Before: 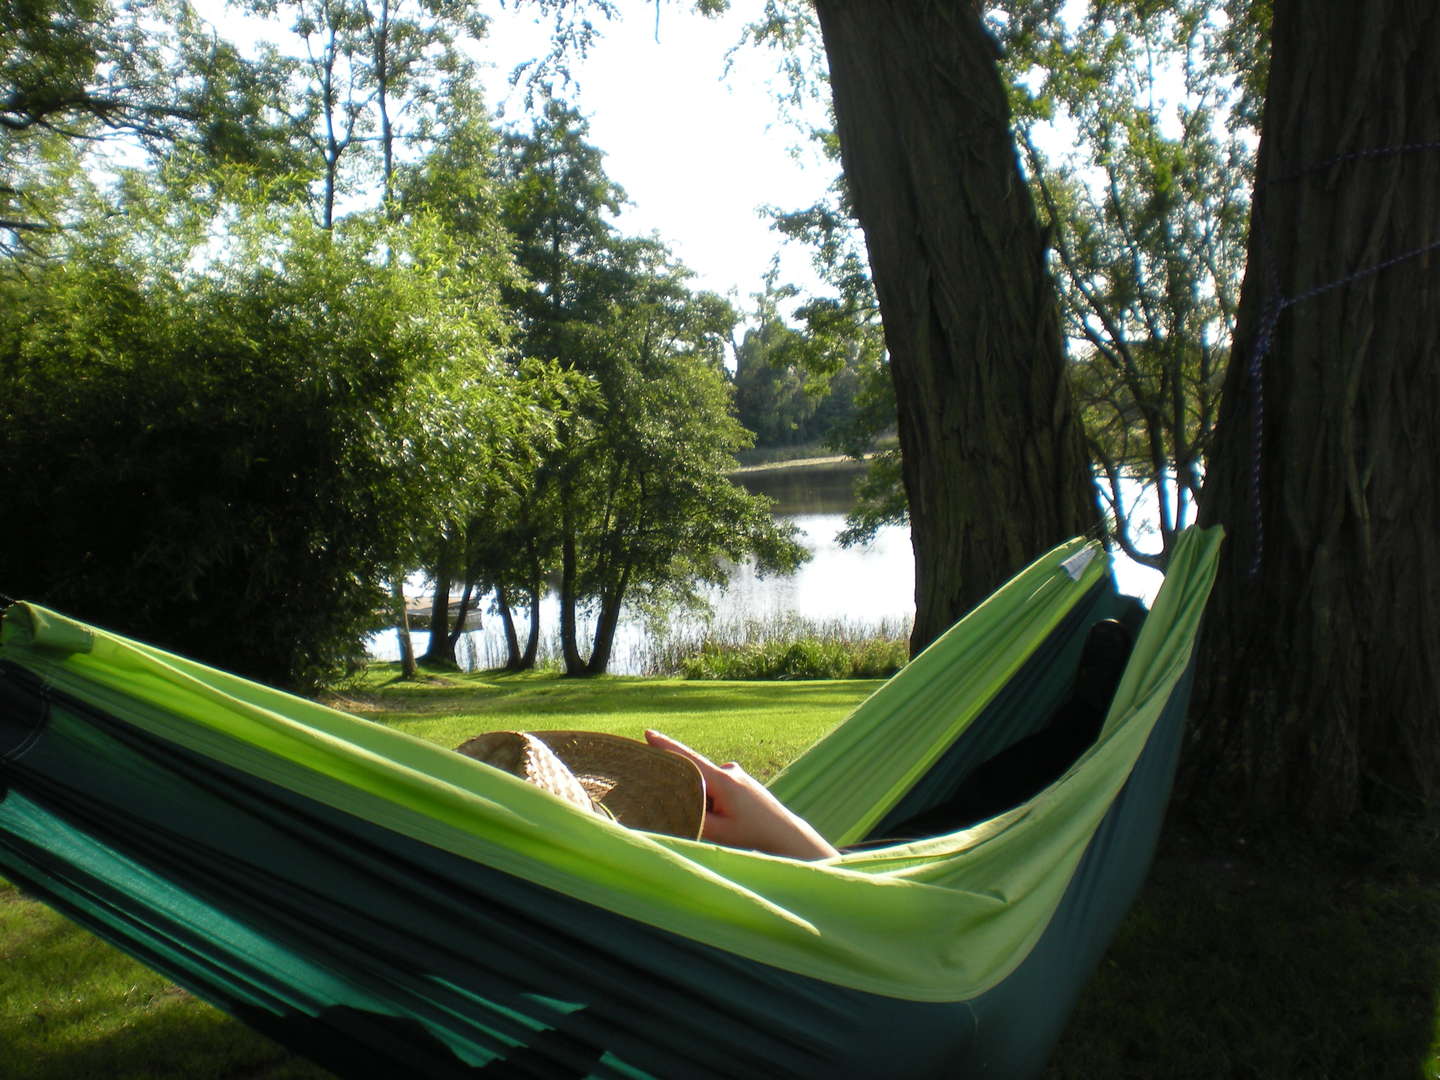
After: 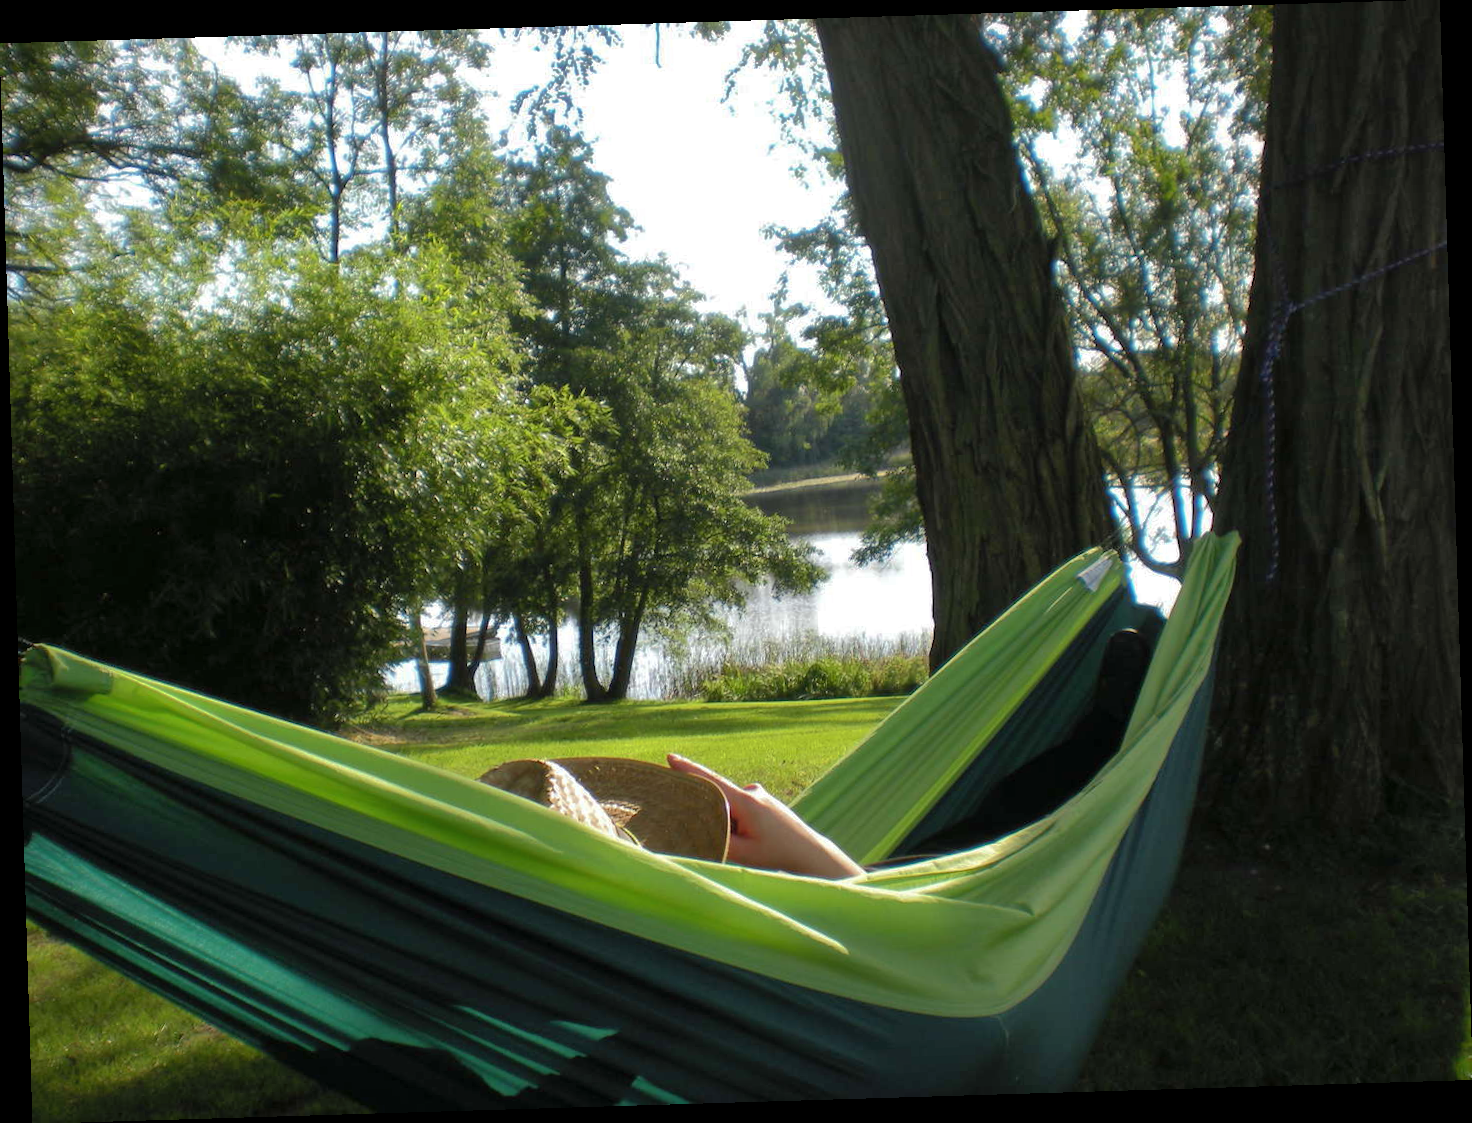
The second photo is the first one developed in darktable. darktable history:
rotate and perspective: rotation -1.75°, automatic cropping off
shadows and highlights: shadows 40, highlights -60
